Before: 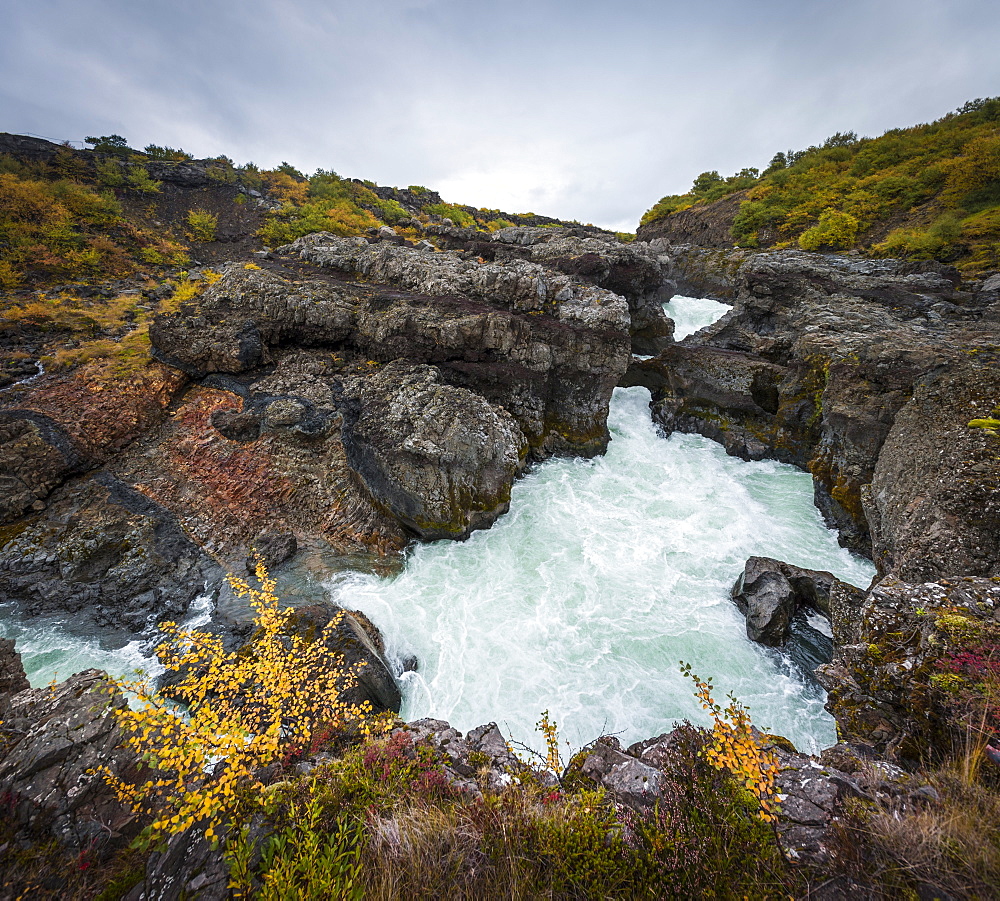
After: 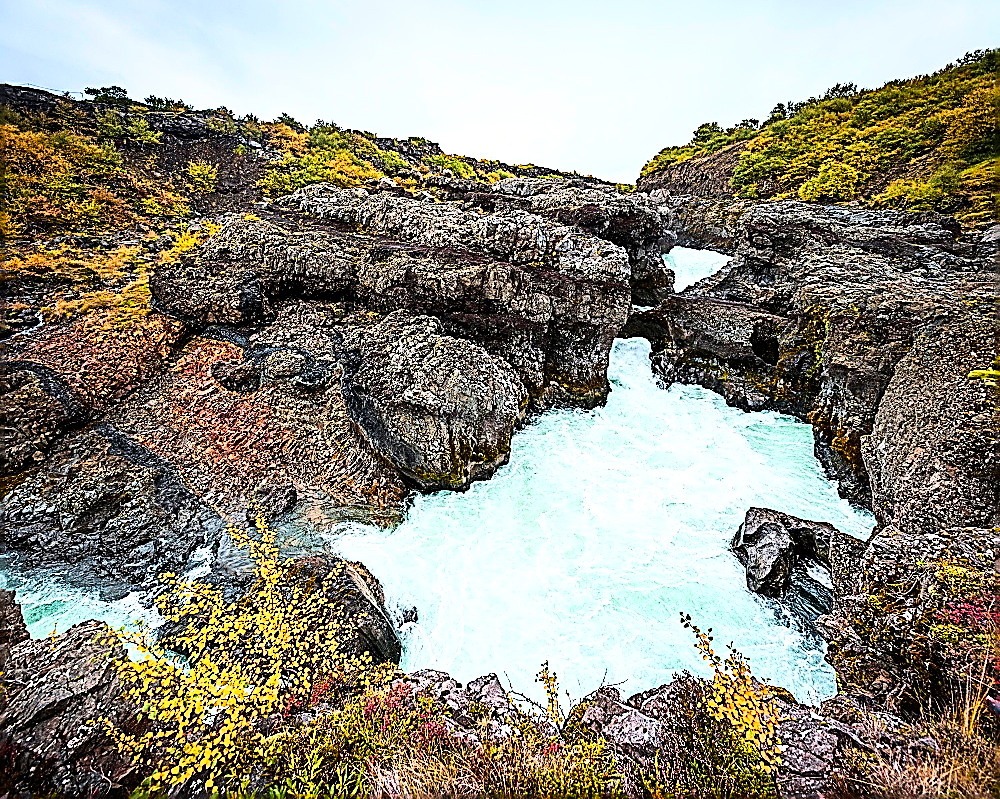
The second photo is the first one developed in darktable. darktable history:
crop and rotate: top 5.514%, bottom 5.7%
base curve: curves: ch0 [(0, 0) (0.007, 0.004) (0.027, 0.03) (0.046, 0.07) (0.207, 0.54) (0.442, 0.872) (0.673, 0.972) (1, 1)]
contrast brightness saturation: brightness -0.09
sharpen: amount 1.995
